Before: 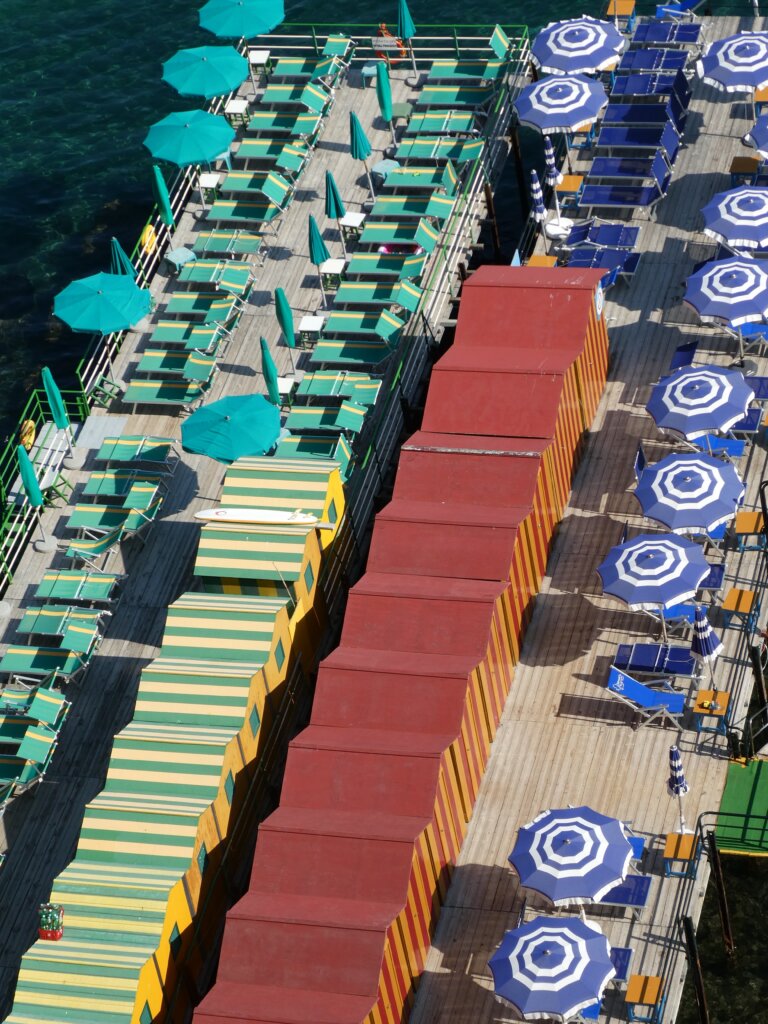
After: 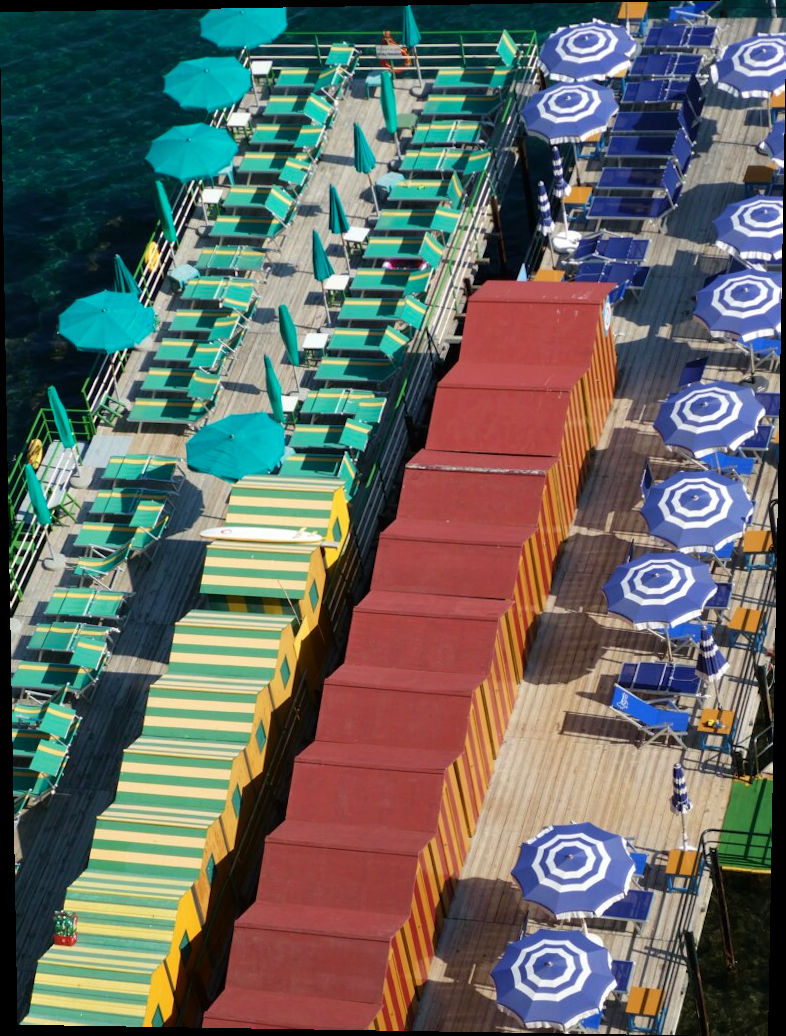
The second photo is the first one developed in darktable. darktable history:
velvia: on, module defaults
rotate and perspective: lens shift (vertical) 0.048, lens shift (horizontal) -0.024, automatic cropping off
